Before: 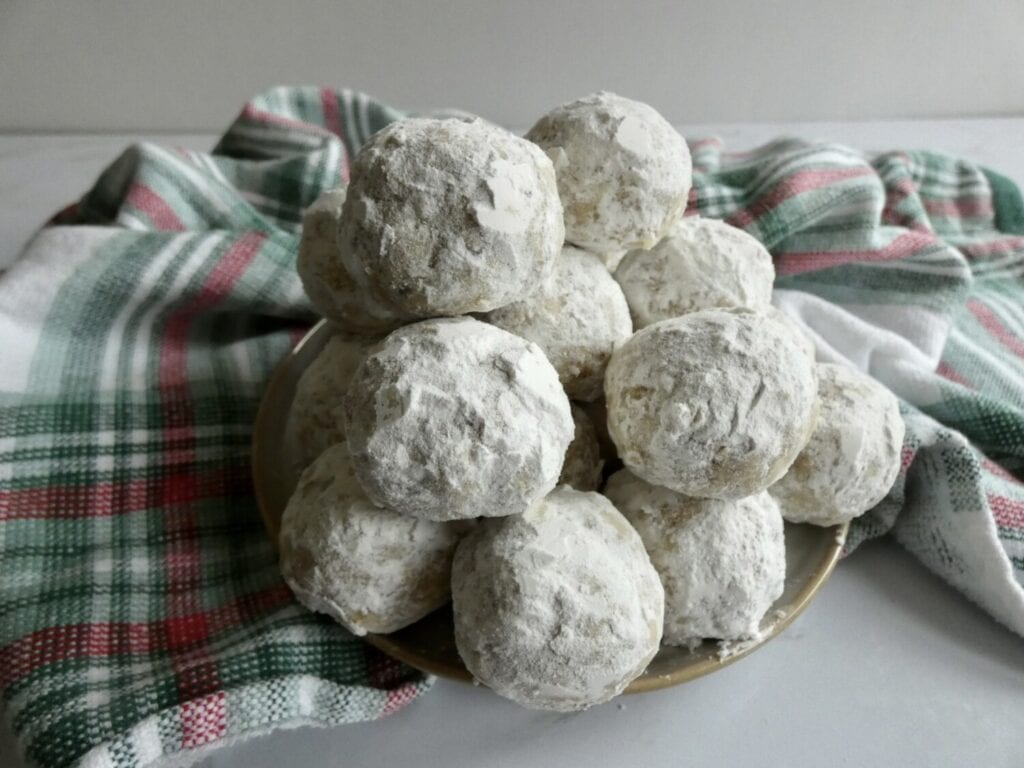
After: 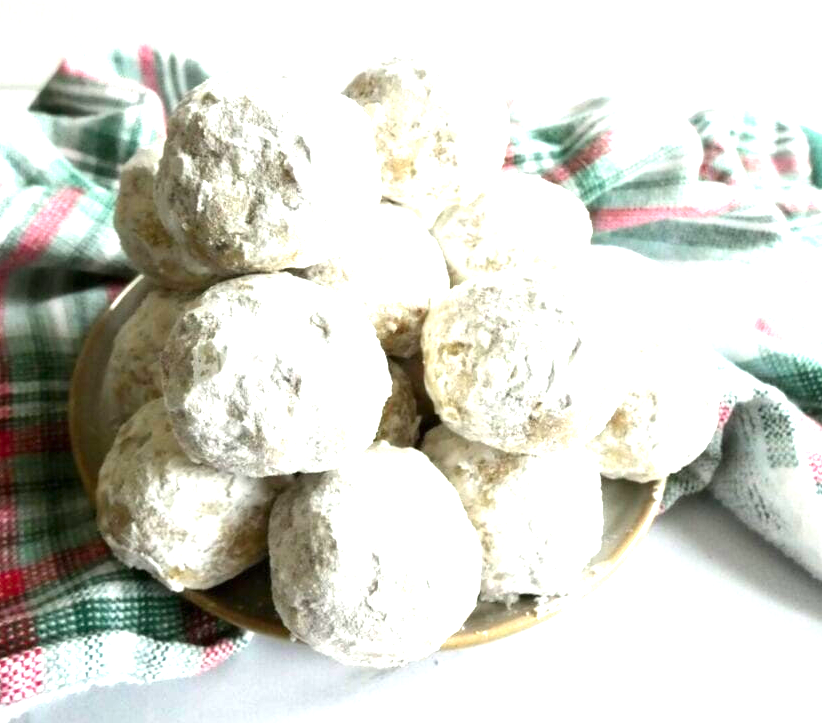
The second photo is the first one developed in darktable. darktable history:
crop and rotate: left 17.959%, top 5.771%, right 1.742%
levels: levels [0, 0.394, 0.787]
exposure: black level correction 0, exposure 1.1 EV, compensate highlight preservation false
